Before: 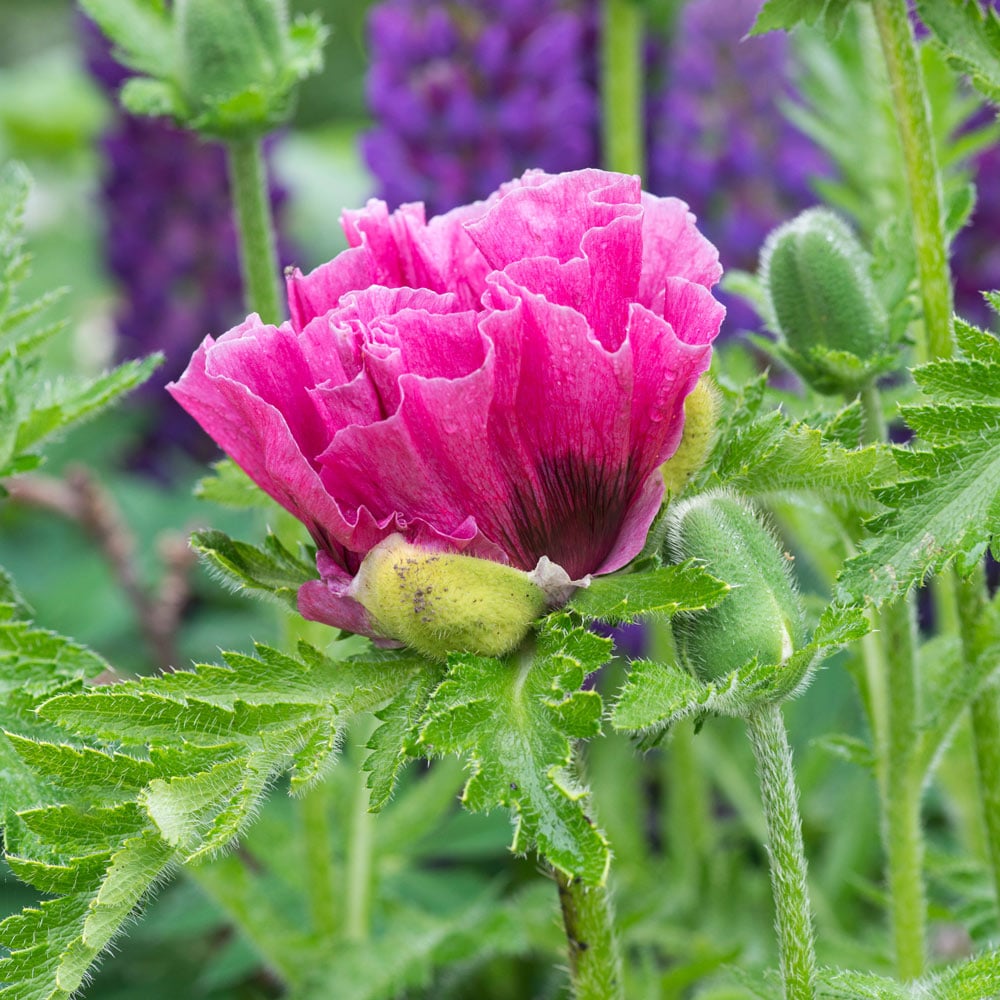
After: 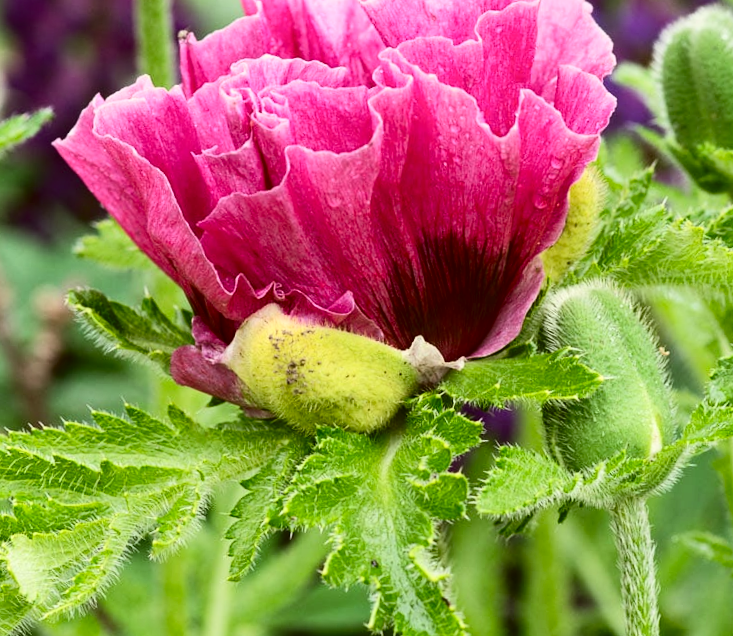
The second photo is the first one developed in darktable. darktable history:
crop and rotate: angle -3.61°, left 9.842%, top 20.689%, right 12.365%, bottom 11.791%
color correction: highlights a* -1.3, highlights b* 10.14, shadows a* 0.641, shadows b* 19.3
tone curve: curves: ch0 [(0, 0) (0.003, 0.002) (0.011, 0.006) (0.025, 0.014) (0.044, 0.02) (0.069, 0.027) (0.1, 0.036) (0.136, 0.05) (0.177, 0.081) (0.224, 0.118) (0.277, 0.183) (0.335, 0.262) (0.399, 0.351) (0.468, 0.456) (0.543, 0.571) (0.623, 0.692) (0.709, 0.795) (0.801, 0.88) (0.898, 0.948) (1, 1)], color space Lab, independent channels, preserve colors none
exposure: black level correction 0.001, compensate exposure bias true, compensate highlight preservation false
